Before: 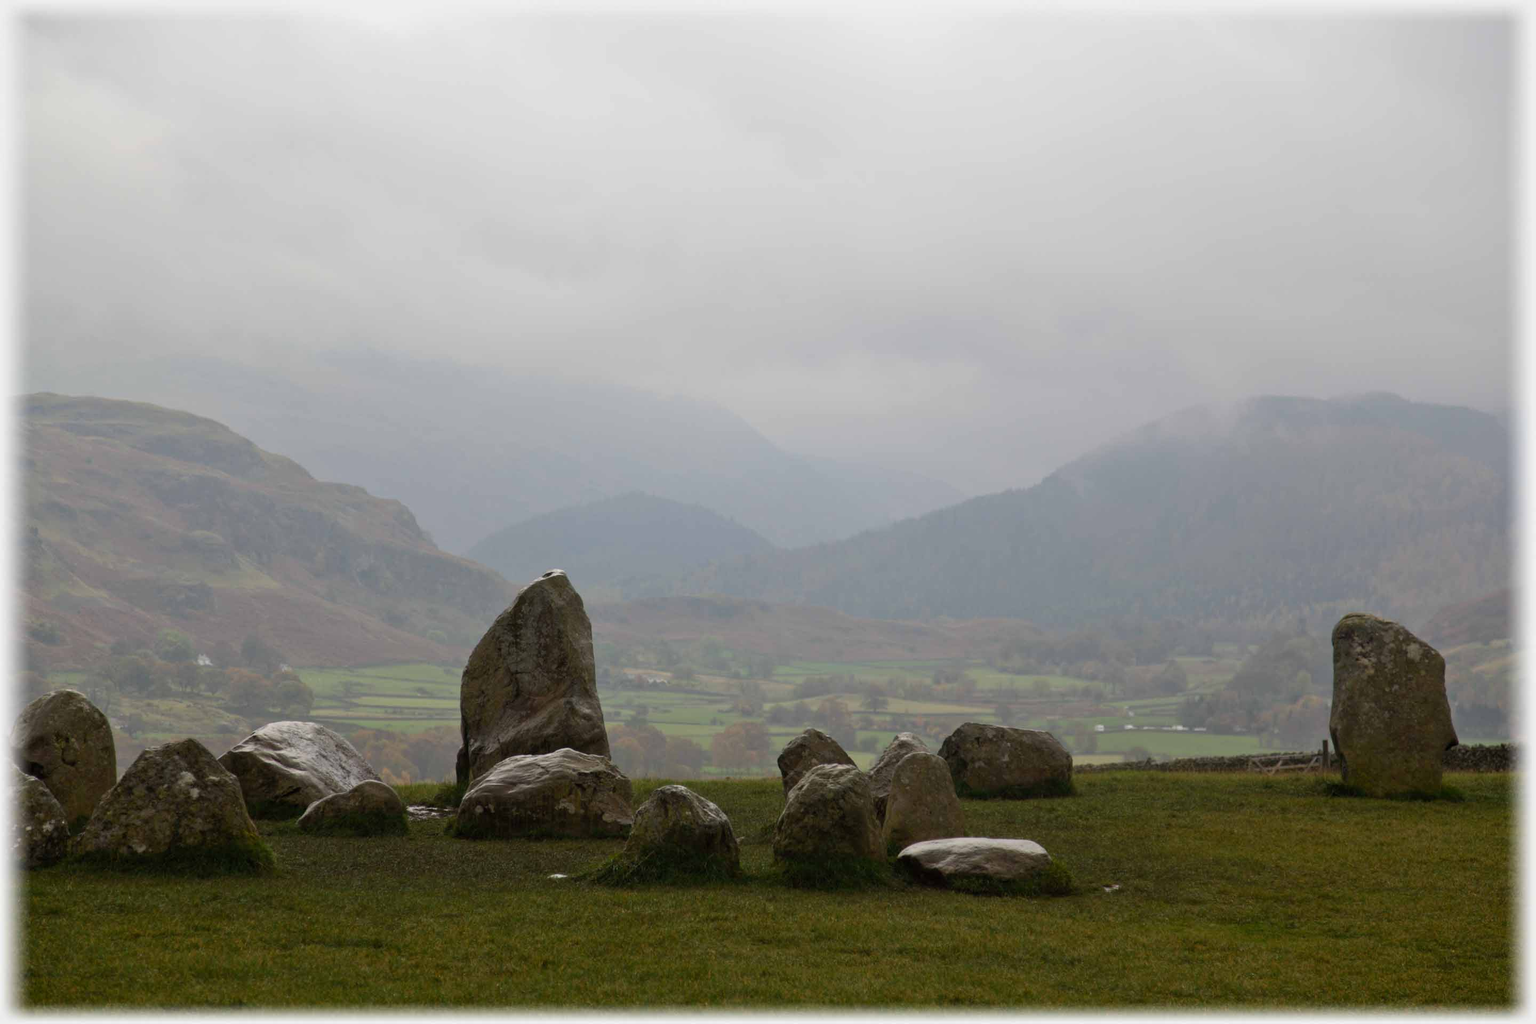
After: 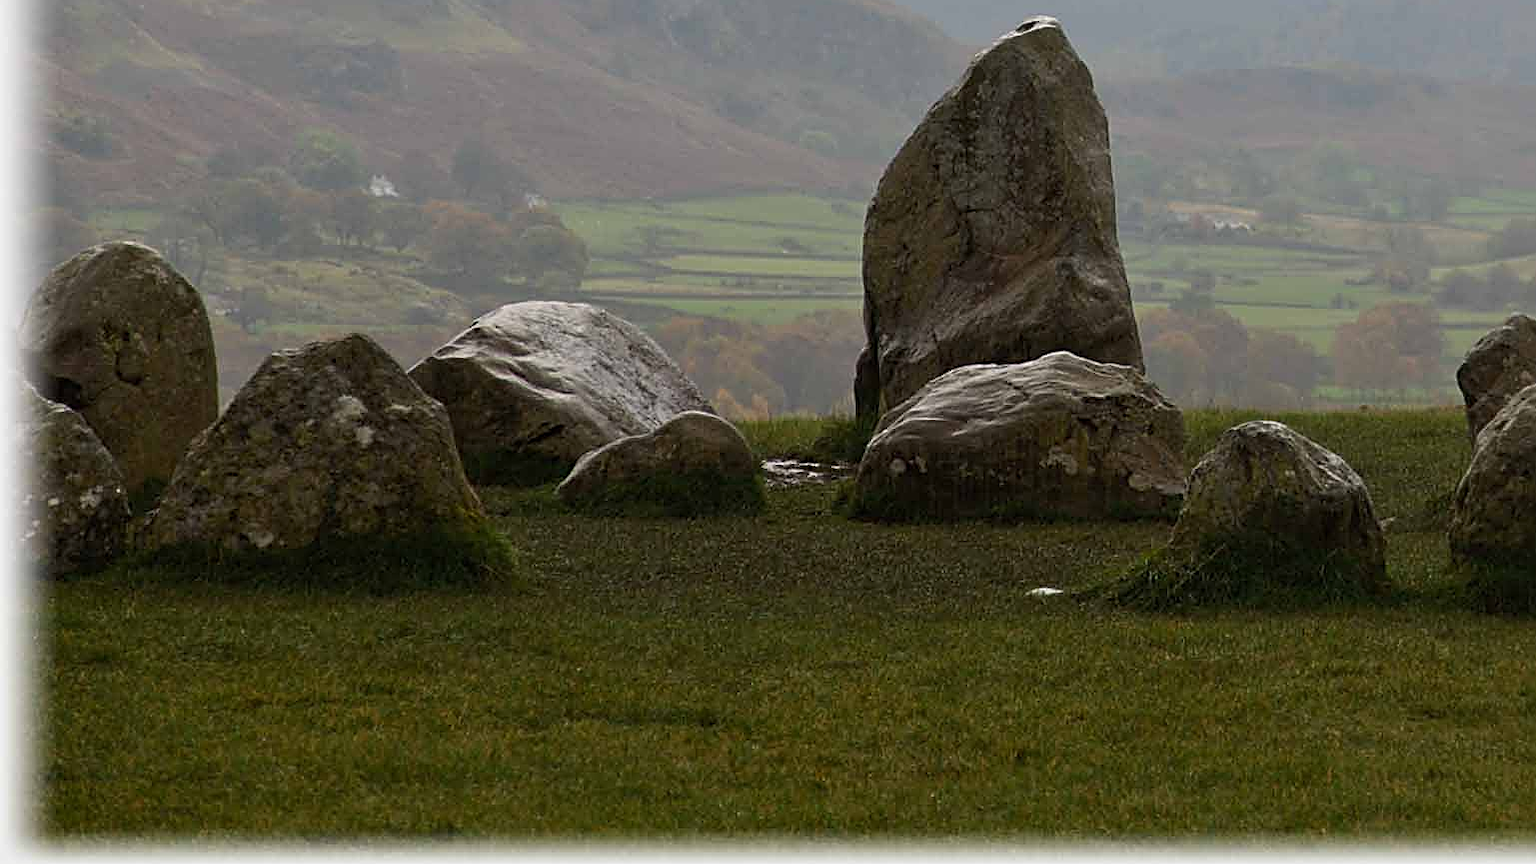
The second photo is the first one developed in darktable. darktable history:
sharpen: amount 1
crop and rotate: top 54.778%, right 46.61%, bottom 0.159%
